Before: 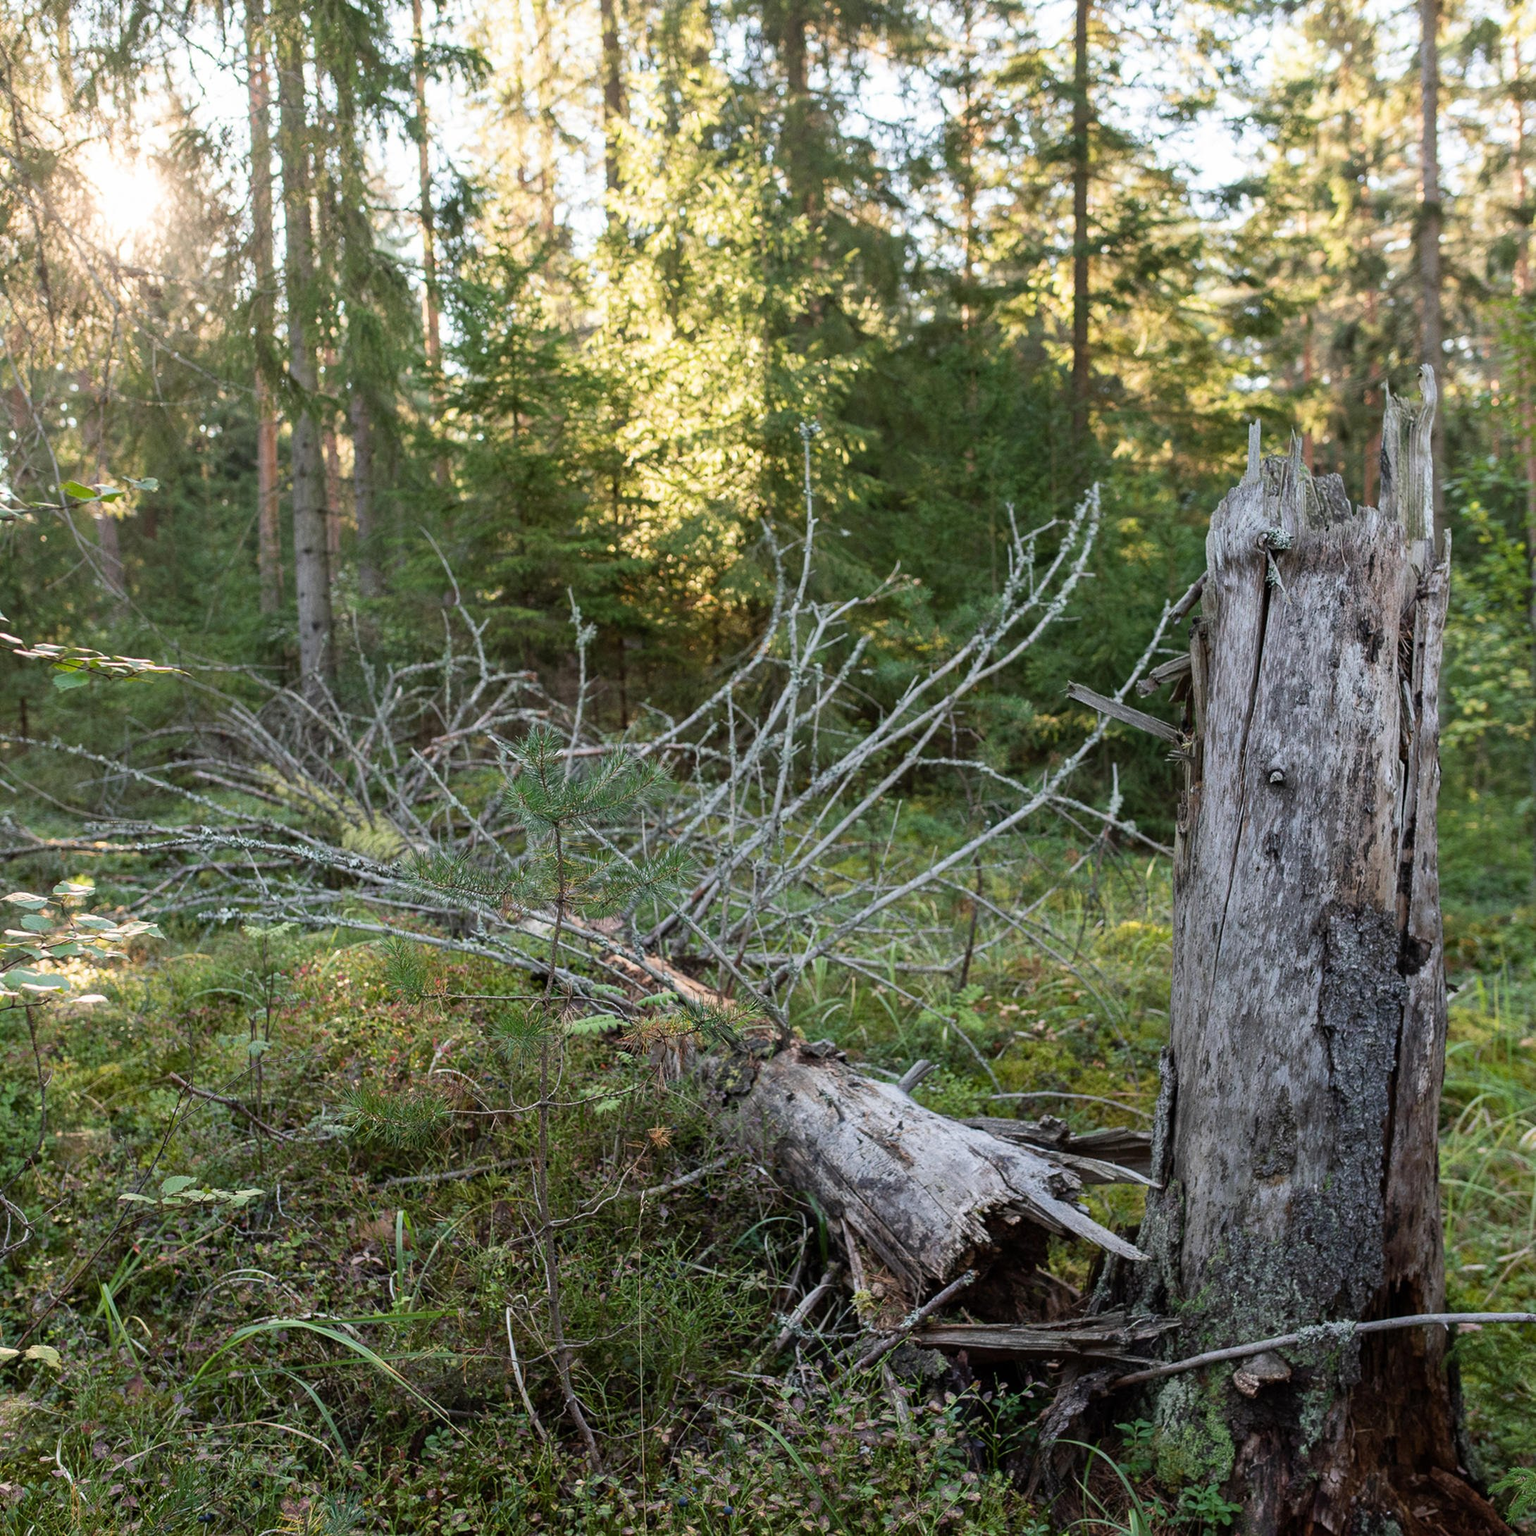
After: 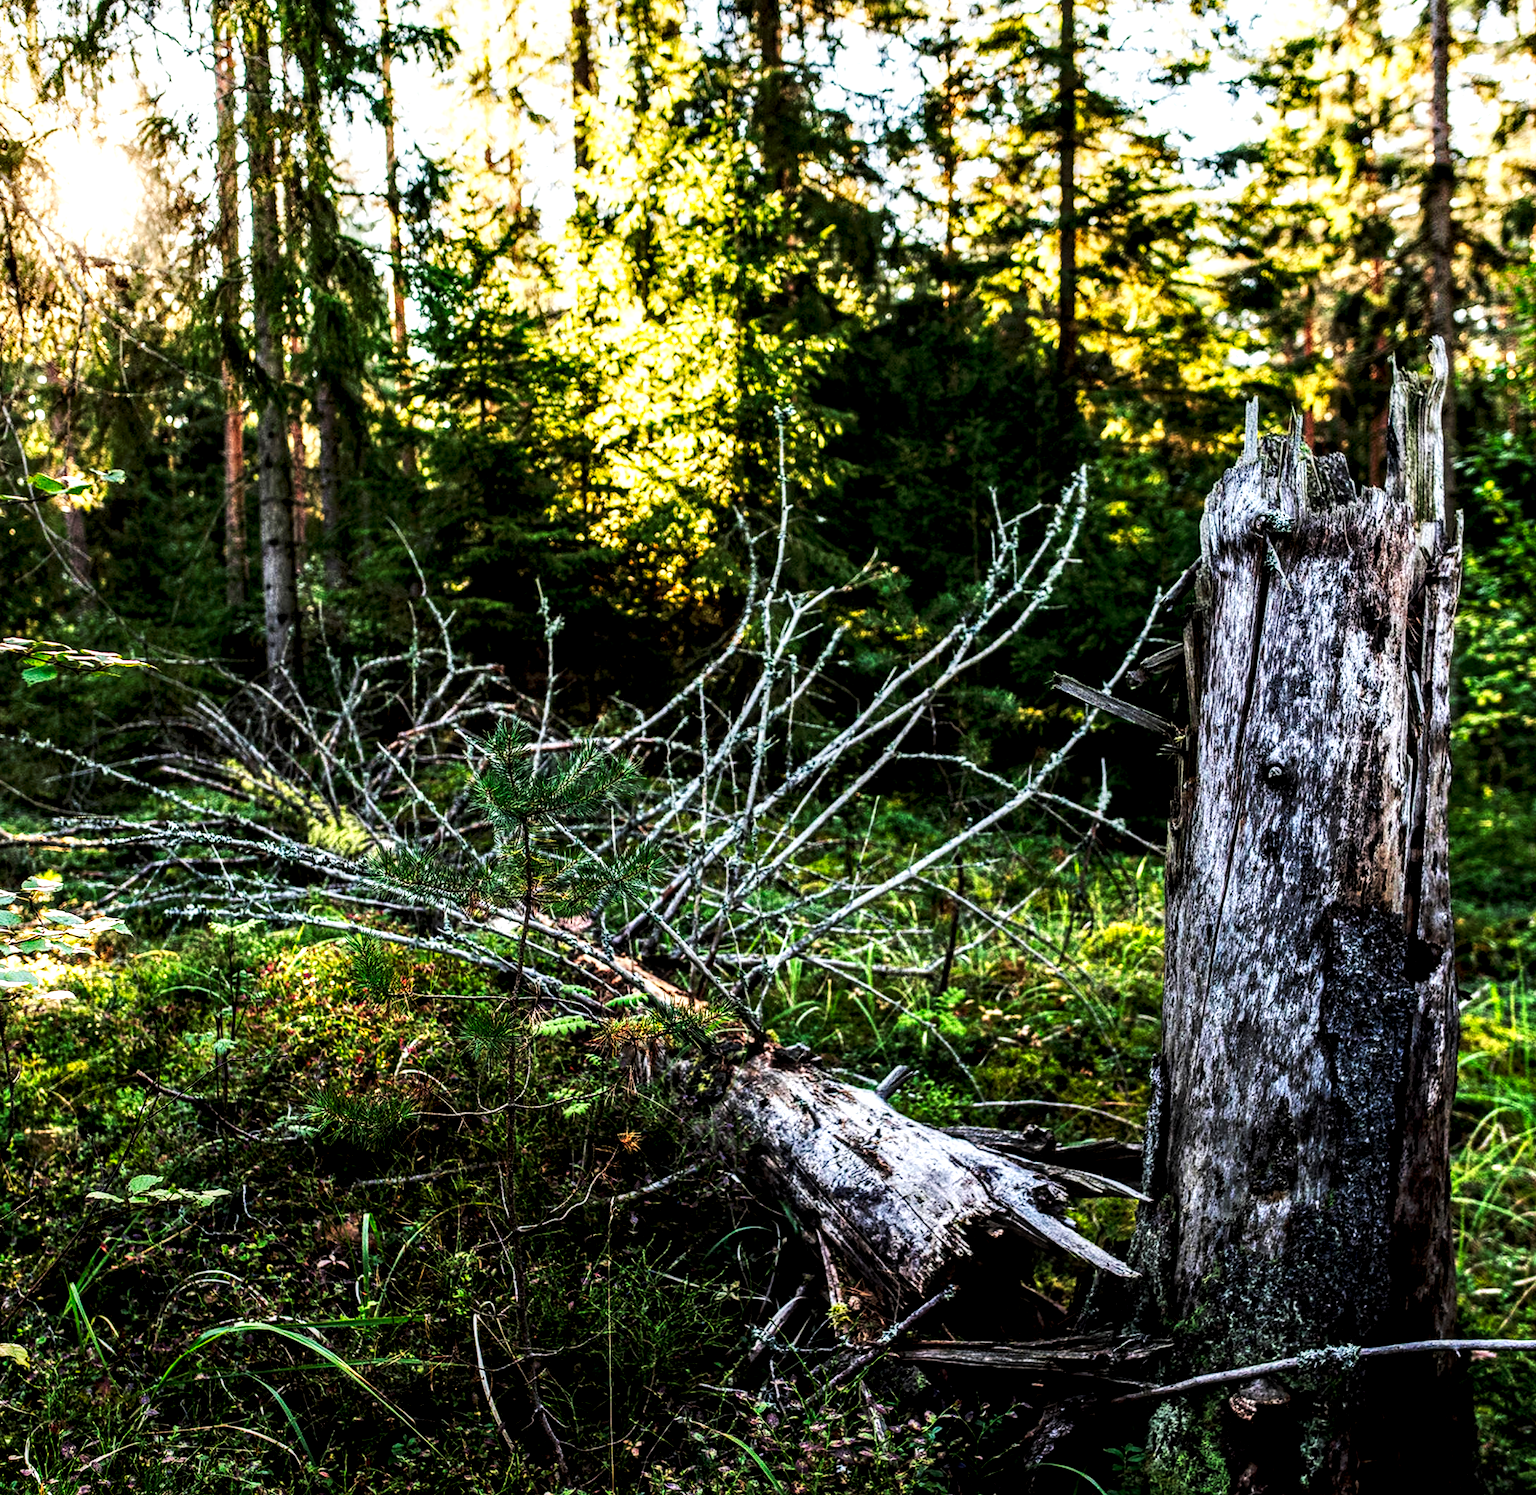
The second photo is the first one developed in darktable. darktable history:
local contrast: highlights 19%, detail 186%
crop: left 1.964%, top 3.251%, right 1.122%, bottom 4.933%
contrast brightness saturation: contrast 0.13, brightness -0.05, saturation 0.16
tone curve: curves: ch0 [(0, 0) (0.003, 0.003) (0.011, 0.005) (0.025, 0.005) (0.044, 0.008) (0.069, 0.015) (0.1, 0.023) (0.136, 0.032) (0.177, 0.046) (0.224, 0.072) (0.277, 0.124) (0.335, 0.174) (0.399, 0.253) (0.468, 0.365) (0.543, 0.519) (0.623, 0.675) (0.709, 0.805) (0.801, 0.908) (0.898, 0.97) (1, 1)], preserve colors none
rotate and perspective: lens shift (horizontal) -0.055, automatic cropping off
